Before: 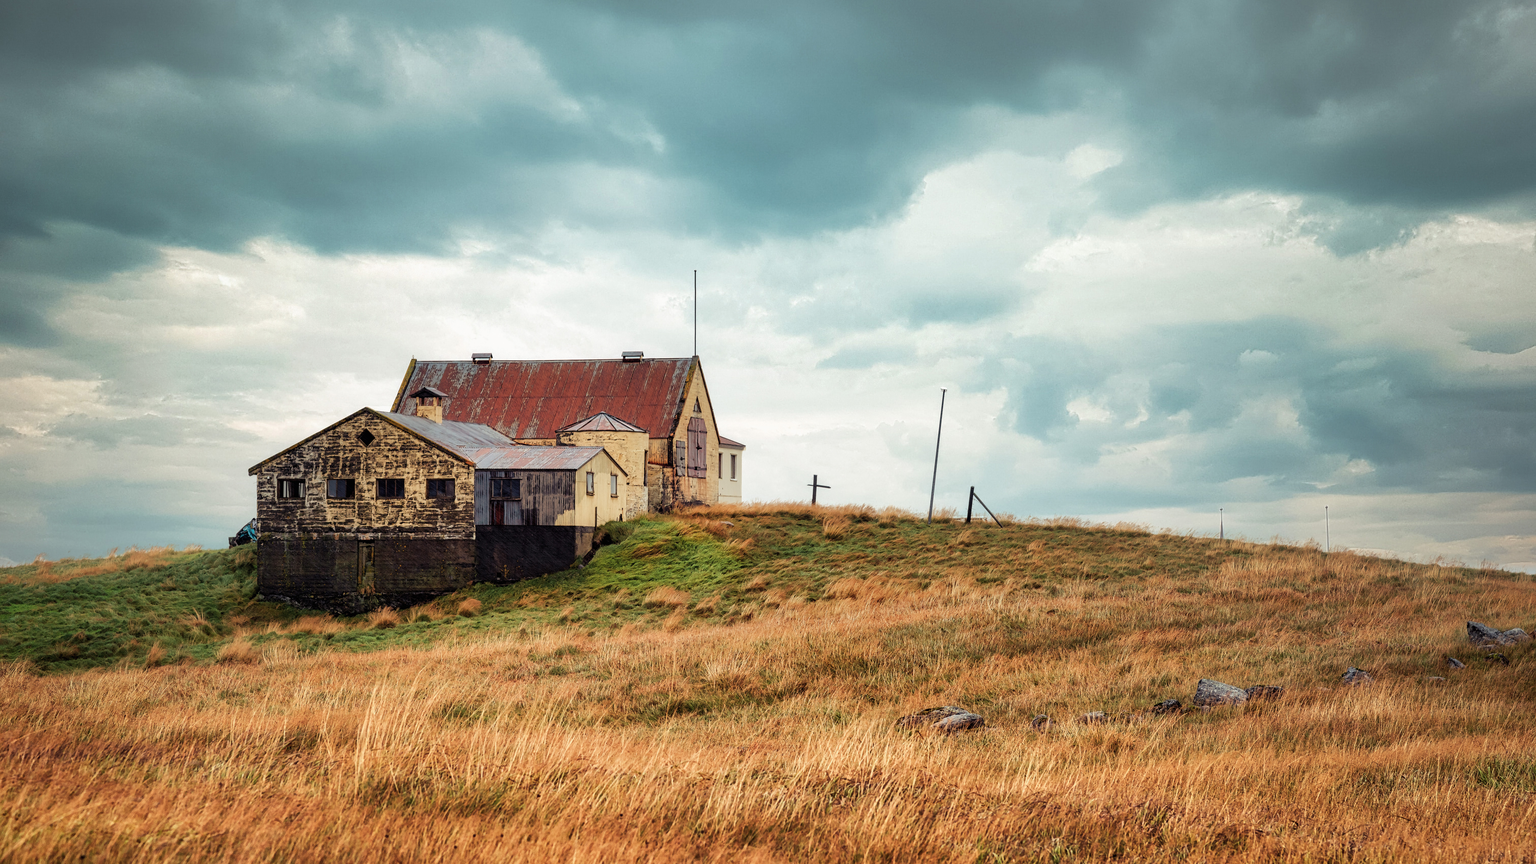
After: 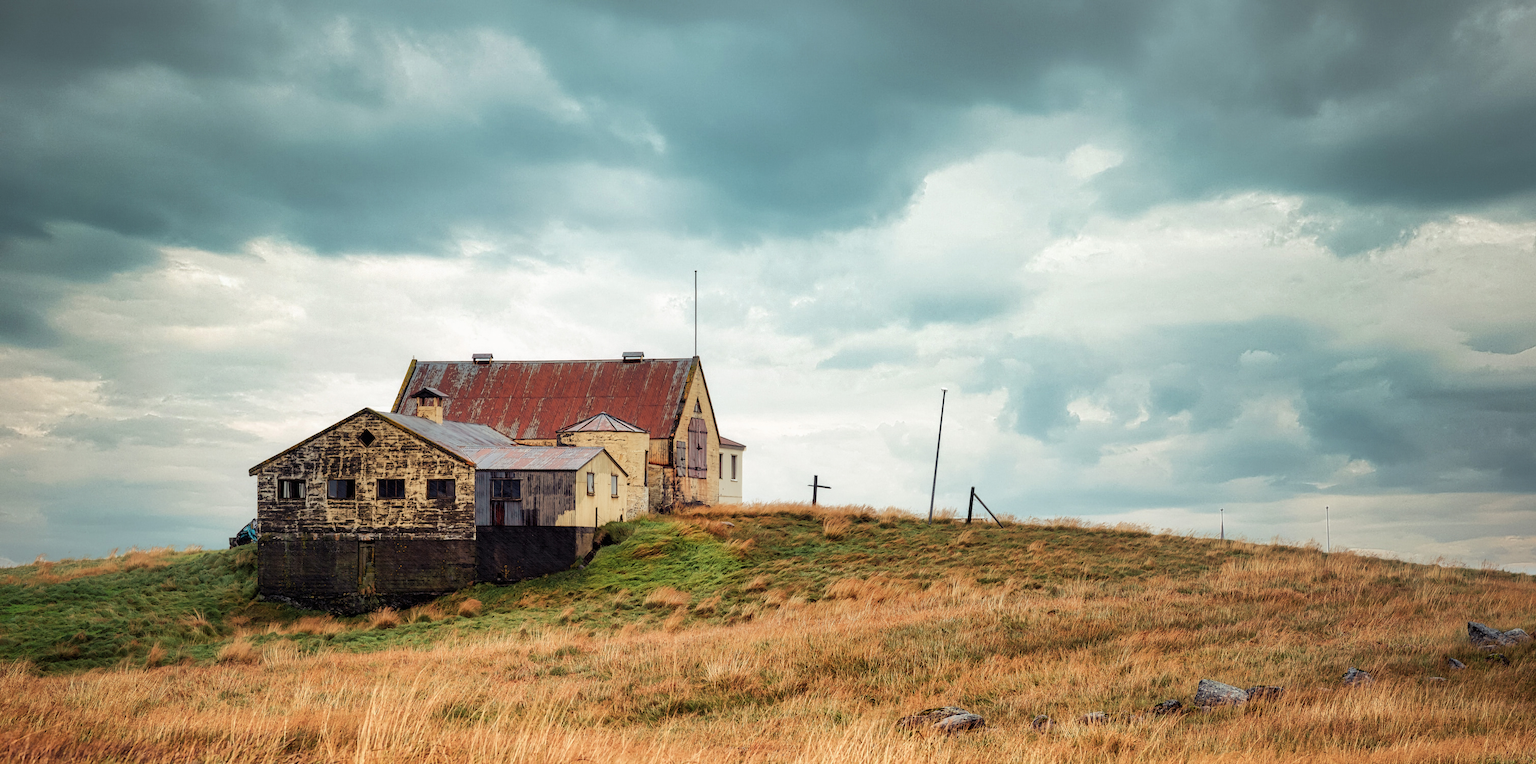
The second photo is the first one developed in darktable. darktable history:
tone curve: curves: ch0 [(0, 0) (0.003, 0.003) (0.011, 0.011) (0.025, 0.024) (0.044, 0.043) (0.069, 0.068) (0.1, 0.098) (0.136, 0.133) (0.177, 0.174) (0.224, 0.22) (0.277, 0.272) (0.335, 0.329) (0.399, 0.391) (0.468, 0.459) (0.543, 0.545) (0.623, 0.625) (0.709, 0.711) (0.801, 0.802) (0.898, 0.898) (1, 1)], color space Lab, independent channels, preserve colors none
crop and rotate: top 0%, bottom 11.448%
tone equalizer: edges refinement/feathering 500, mask exposure compensation -1.57 EV, preserve details no
